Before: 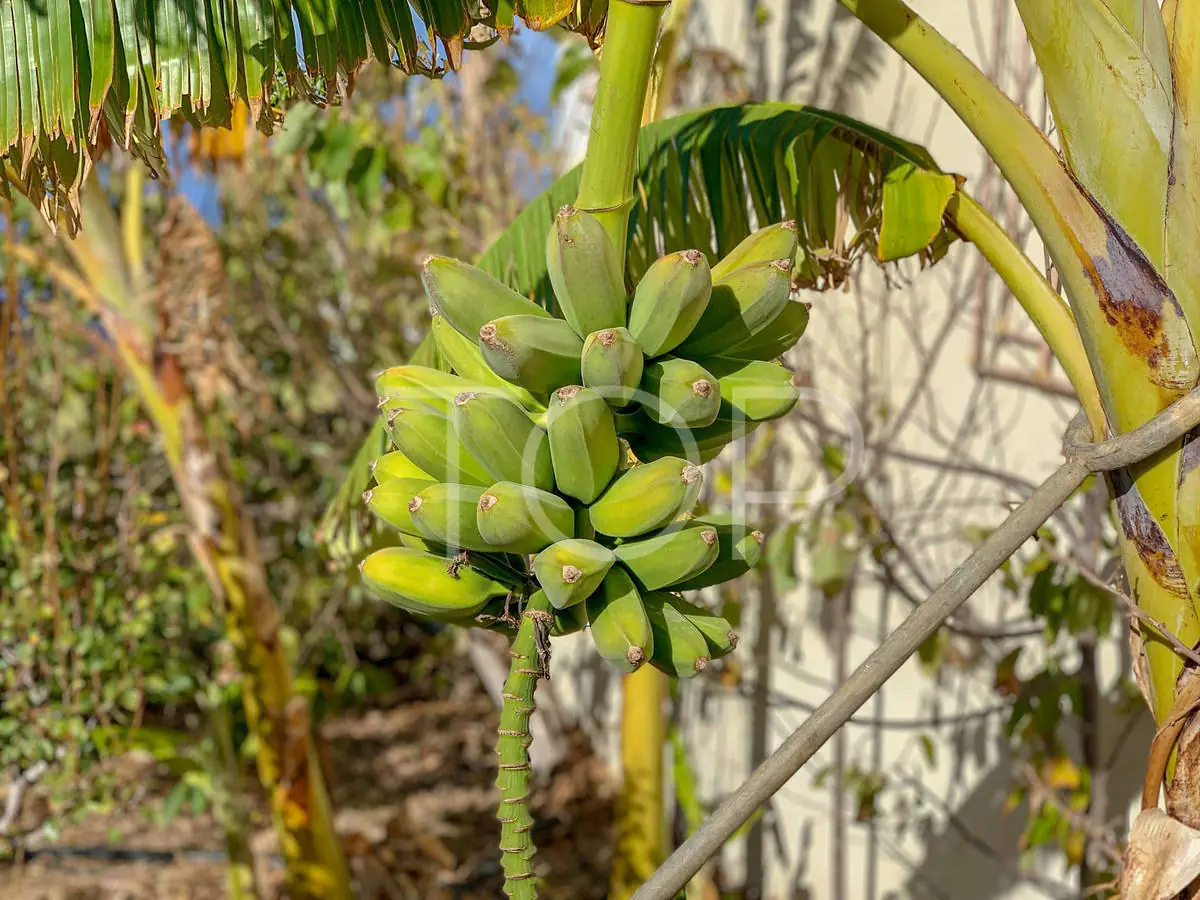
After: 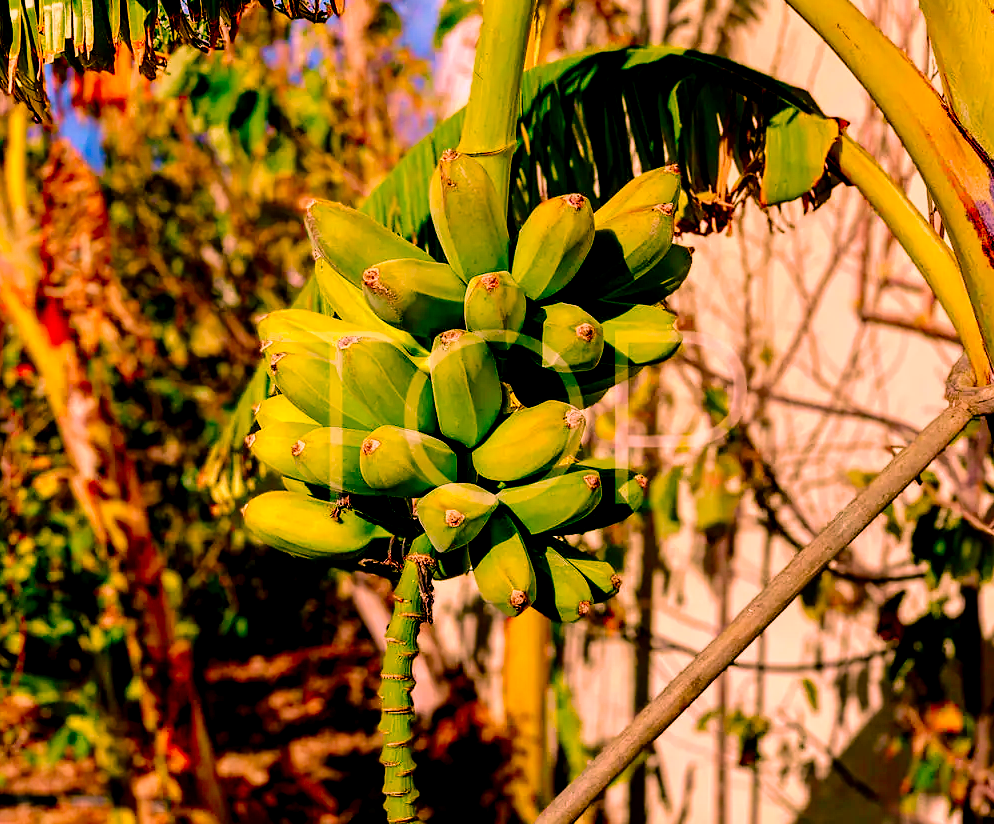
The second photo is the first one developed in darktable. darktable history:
exposure: black level correction 0.056, exposure -0.039 EV, compensate highlight preservation false
velvia: strength 36.57%
crop: left 9.807%, top 6.259%, right 7.334%, bottom 2.177%
contrast brightness saturation: contrast 0.03, brightness -0.04
color balance rgb: shadows lift › chroma 2%, shadows lift › hue 263°, highlights gain › chroma 8%, highlights gain › hue 84°, linear chroma grading › global chroma -15%, saturation formula JzAzBz (2021)
color correction: highlights a* 19.5, highlights b* -11.53, saturation 1.69
tone curve: curves: ch0 [(0, 0) (0.003, 0.003) (0.011, 0.005) (0.025, 0.008) (0.044, 0.012) (0.069, 0.02) (0.1, 0.031) (0.136, 0.047) (0.177, 0.088) (0.224, 0.141) (0.277, 0.222) (0.335, 0.32) (0.399, 0.422) (0.468, 0.523) (0.543, 0.623) (0.623, 0.716) (0.709, 0.796) (0.801, 0.88) (0.898, 0.958) (1, 1)], preserve colors none
